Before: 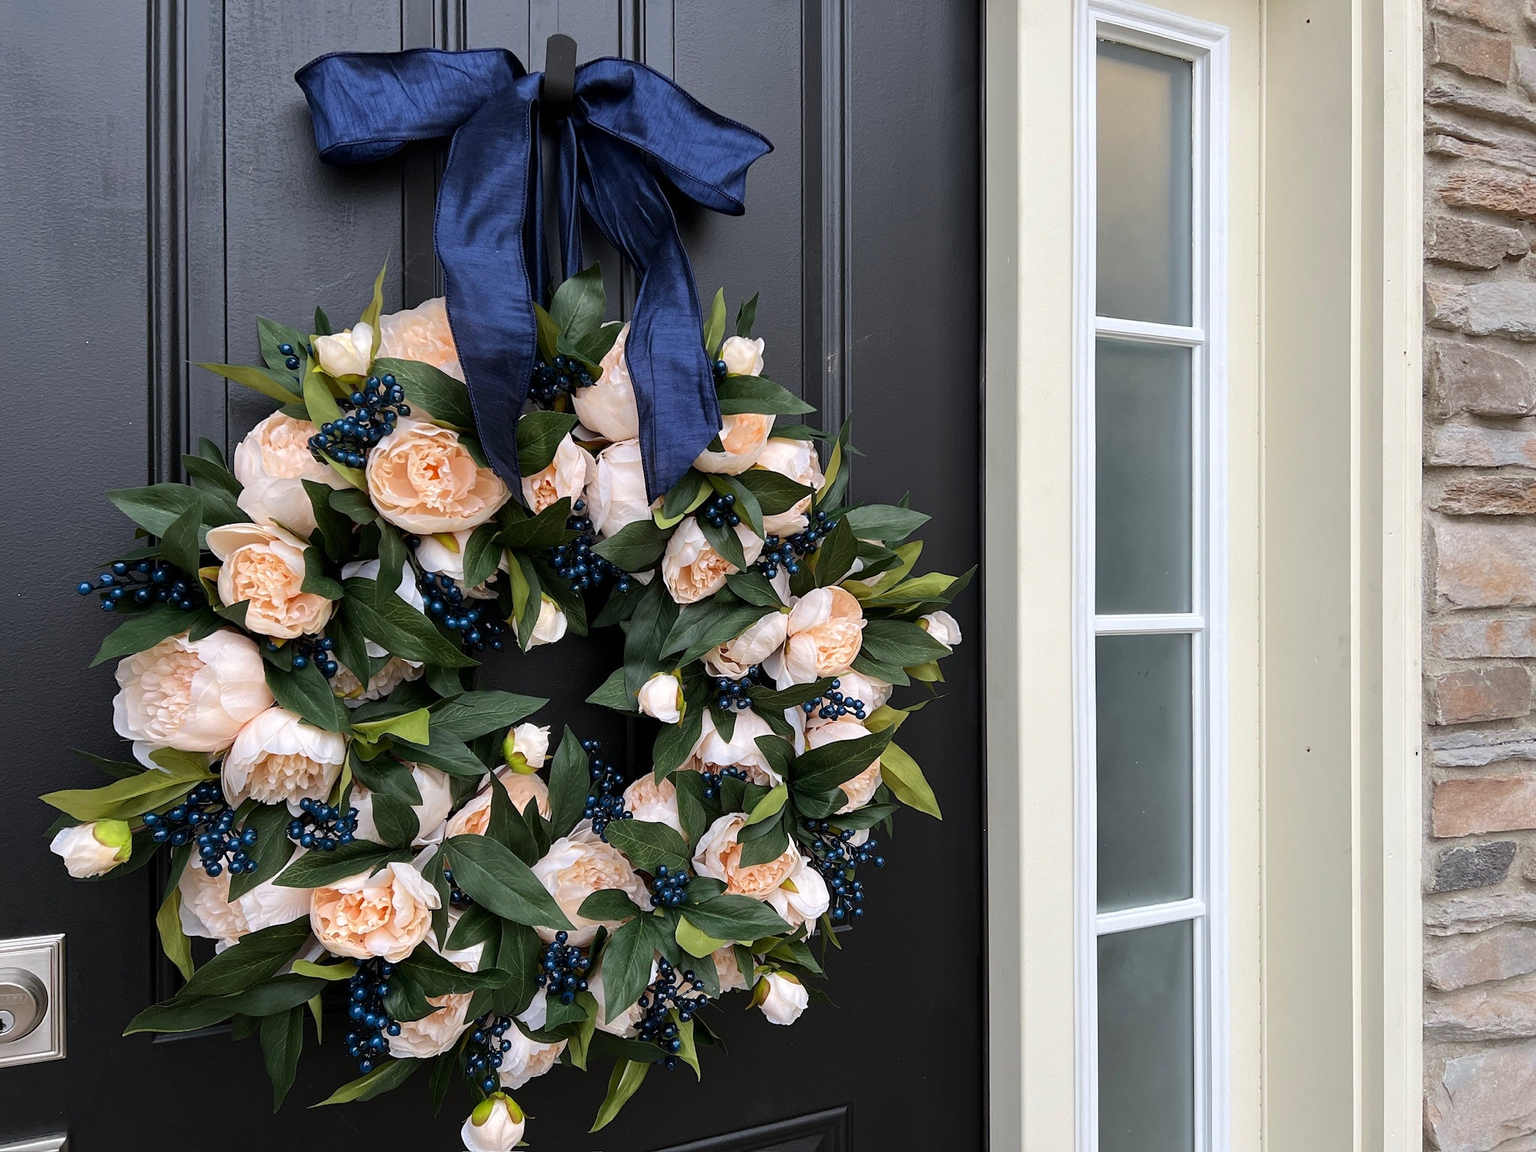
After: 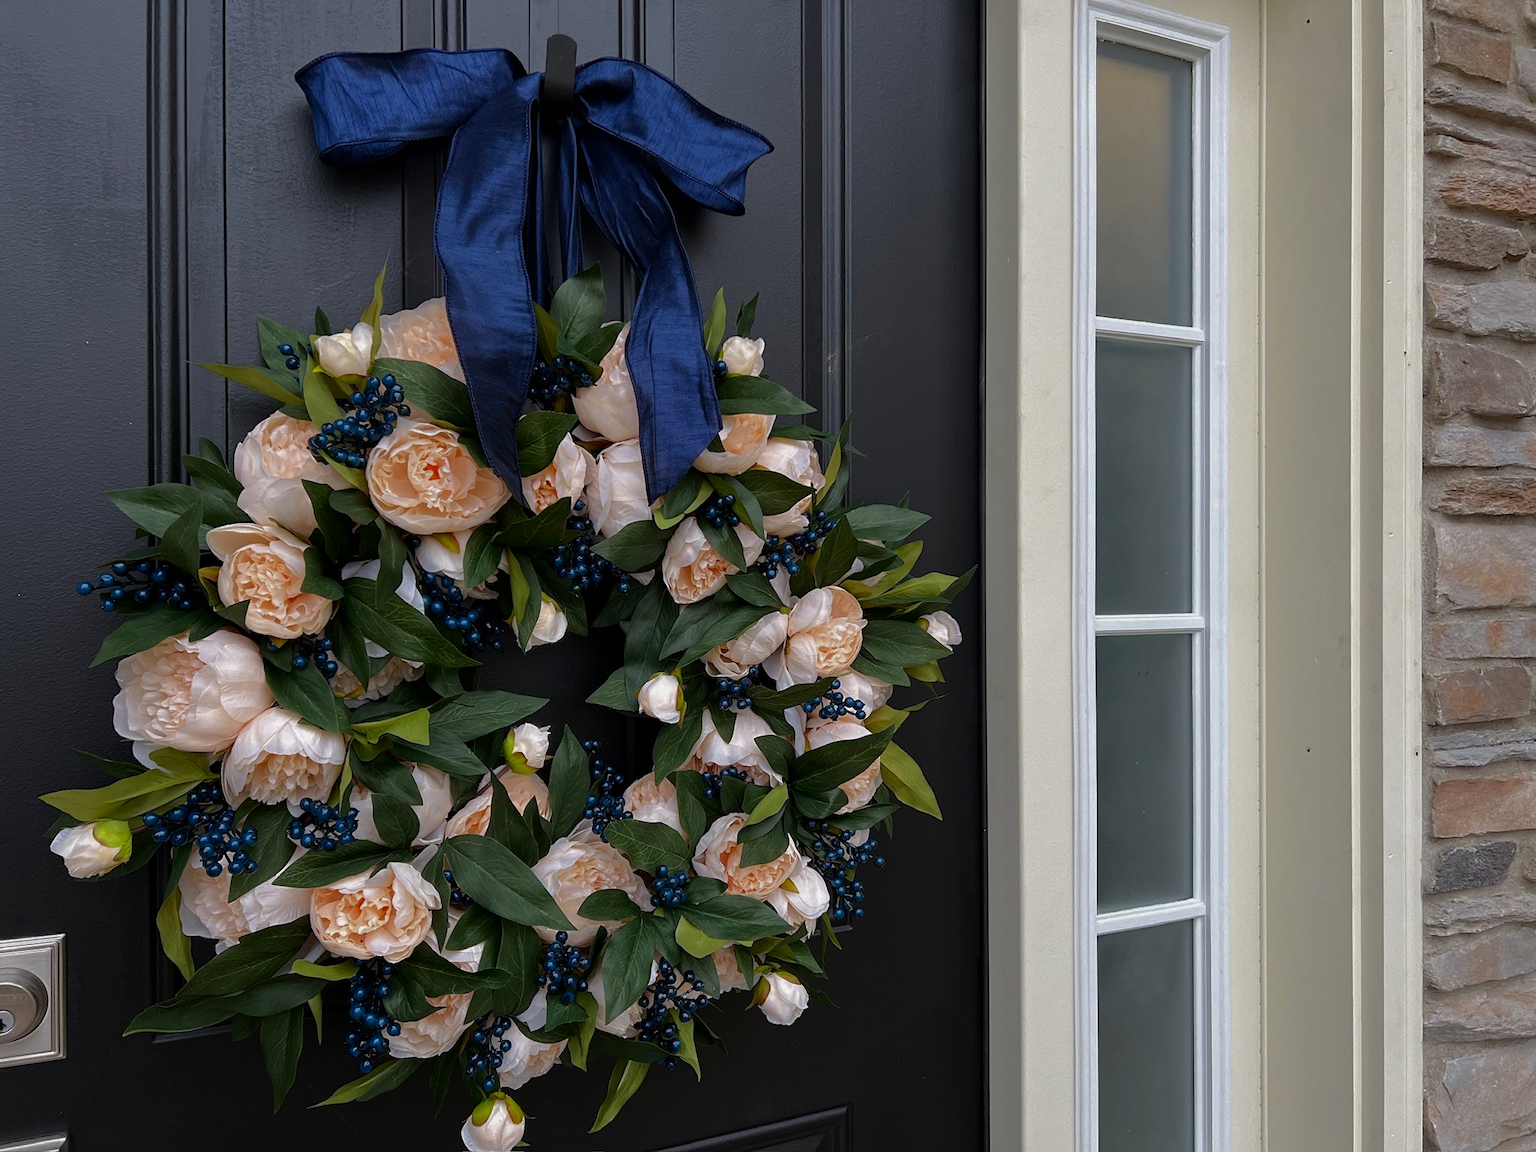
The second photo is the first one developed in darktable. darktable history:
exposure: exposure -0.072 EV, compensate highlight preservation false
contrast brightness saturation: contrast 0.08, saturation 0.2
base curve: curves: ch0 [(0, 0) (0.826, 0.587) (1, 1)]
